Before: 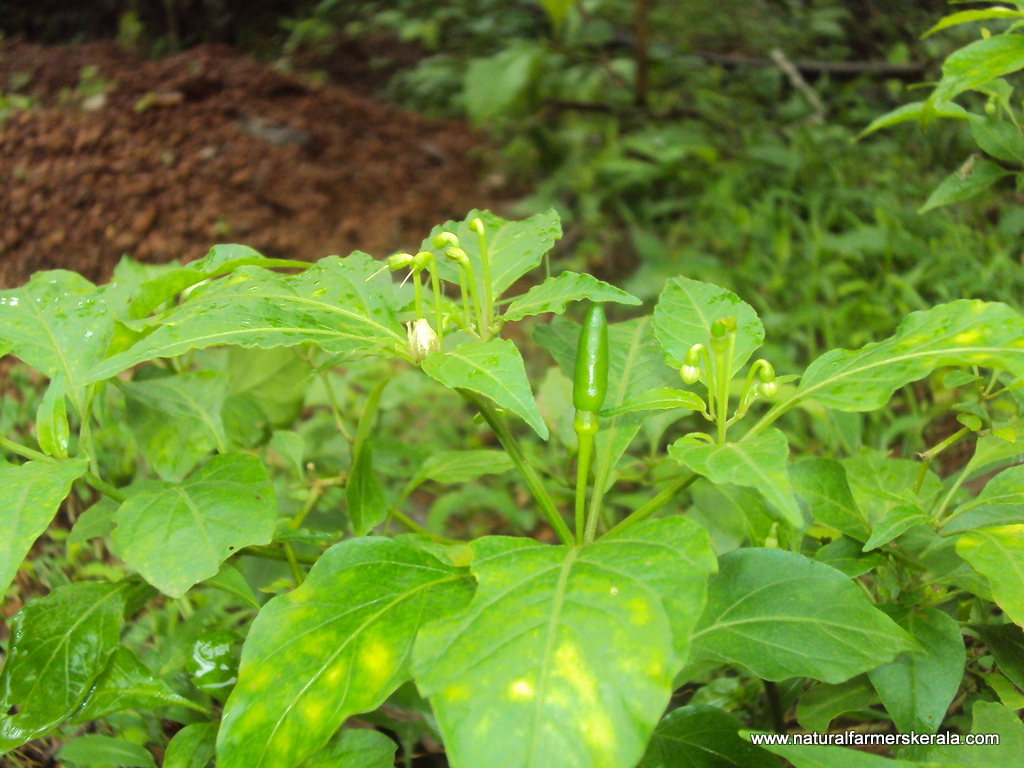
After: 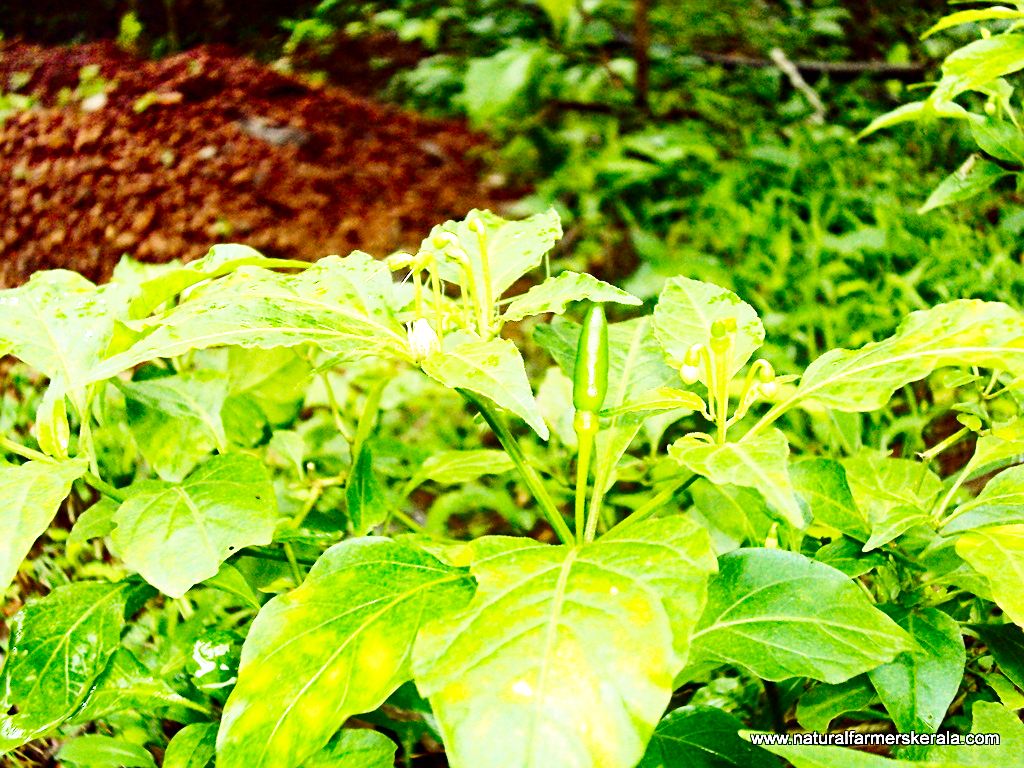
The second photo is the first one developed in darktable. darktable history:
shadows and highlights: shadows 52.59, soften with gaussian
exposure: black level correction 0, exposure 0.498 EV, compensate highlight preservation false
sharpen: on, module defaults
contrast brightness saturation: contrast 0.097, brightness -0.261, saturation 0.141
haze removal: strength 0.296, distance 0.245, compatibility mode true, adaptive false
base curve: curves: ch0 [(0, 0.003) (0.001, 0.002) (0.006, 0.004) (0.02, 0.022) (0.048, 0.086) (0.094, 0.234) (0.162, 0.431) (0.258, 0.629) (0.385, 0.8) (0.548, 0.918) (0.751, 0.988) (1, 1)], preserve colors none
